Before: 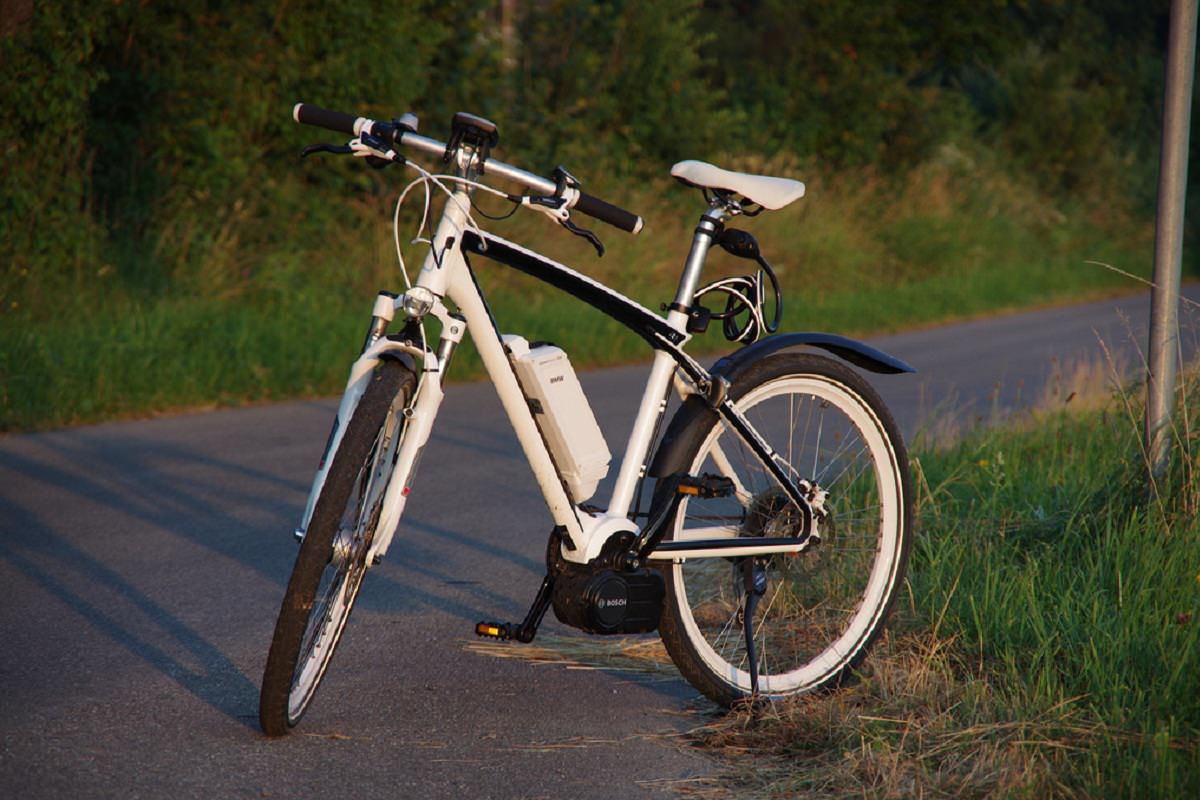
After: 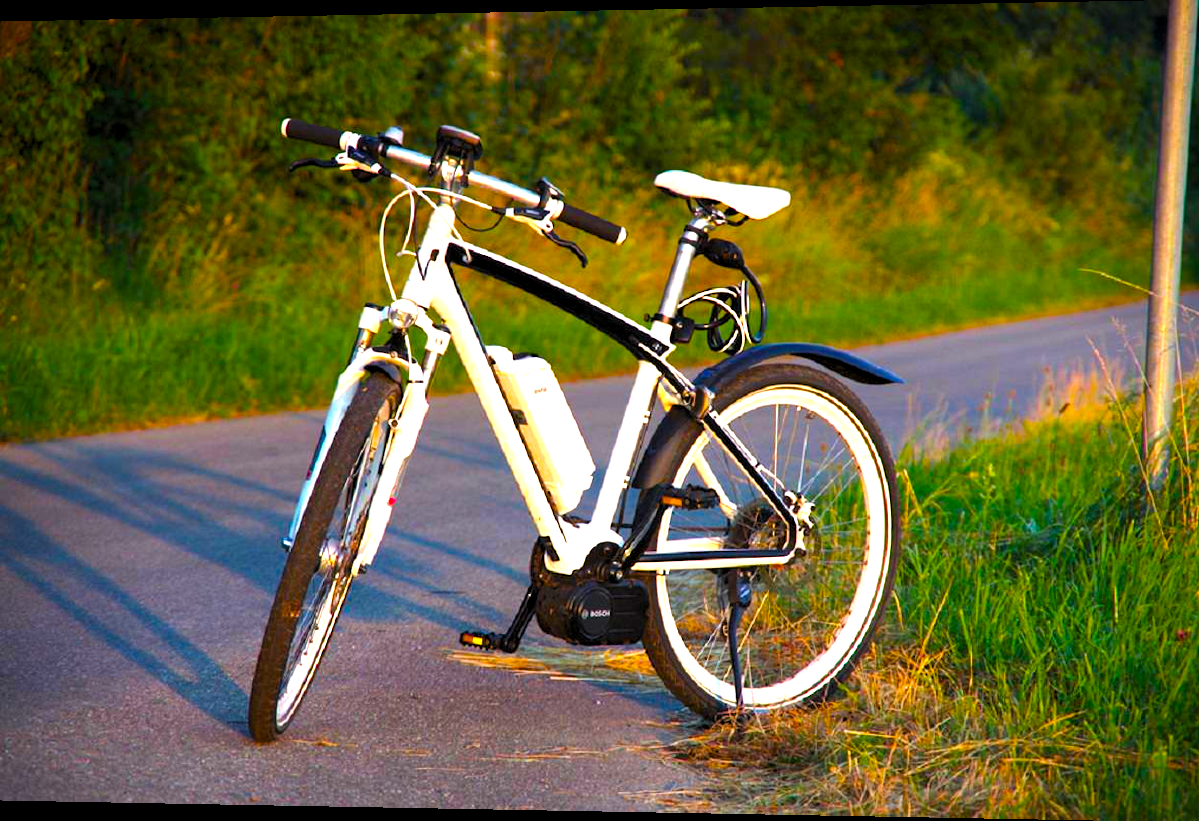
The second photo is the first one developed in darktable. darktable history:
color balance rgb: perceptual saturation grading › global saturation 100%
exposure: black level correction 0, exposure 1.2 EV, compensate exposure bias true, compensate highlight preservation false
rotate and perspective: lens shift (horizontal) -0.055, automatic cropping off
levels: levels [0.055, 0.477, 0.9]
